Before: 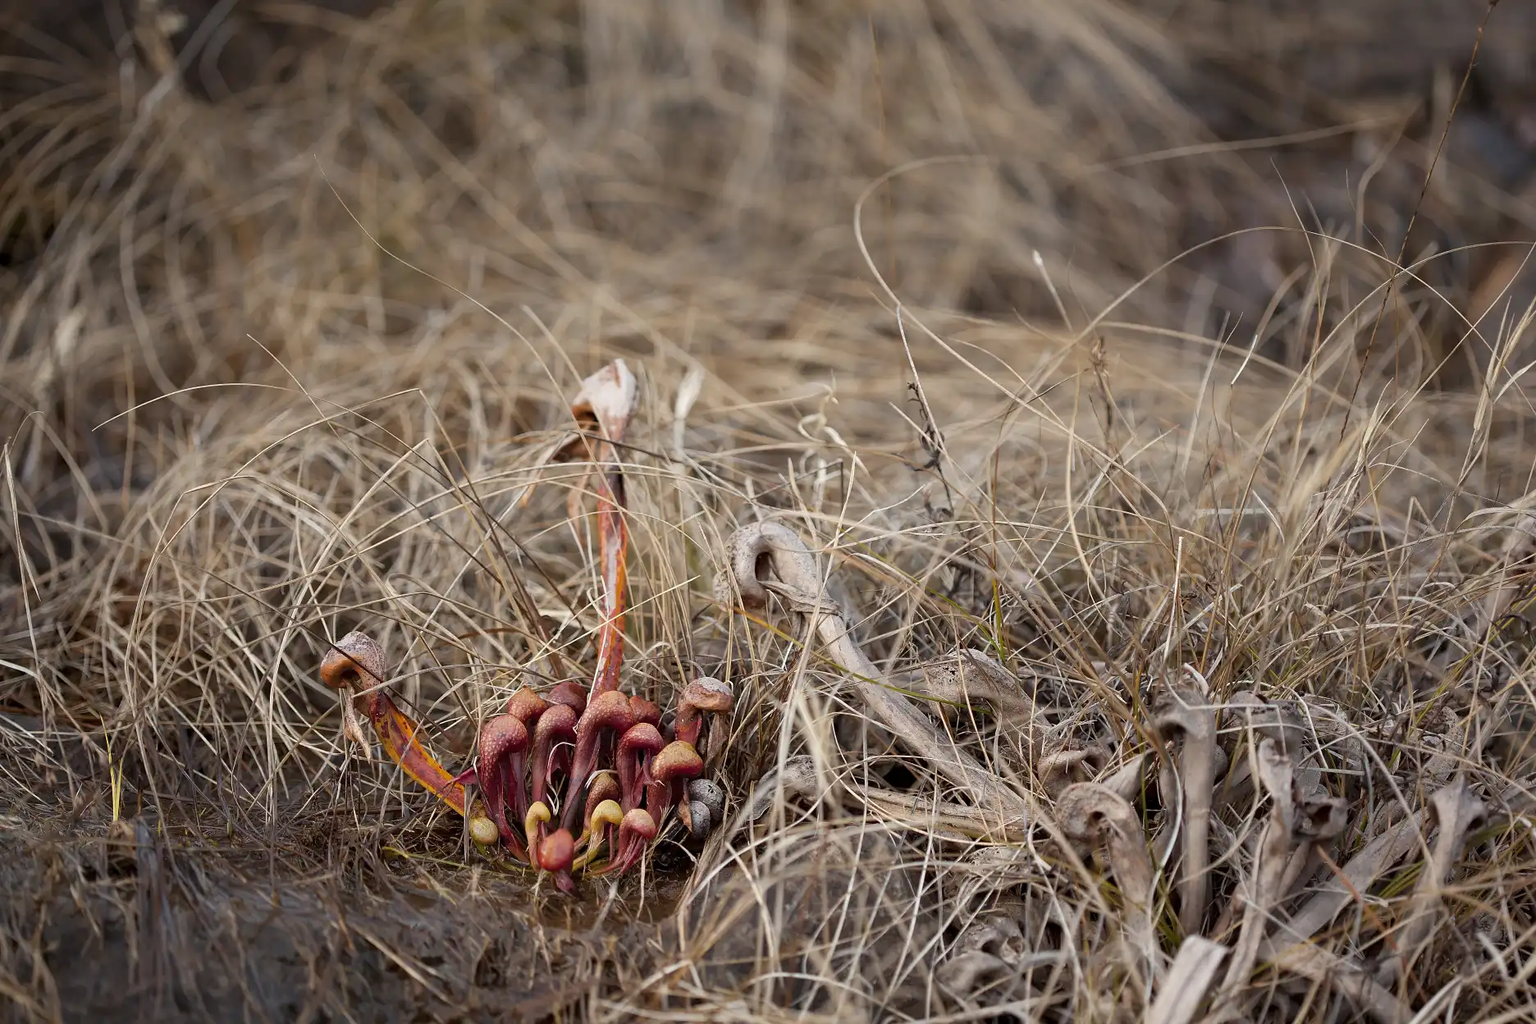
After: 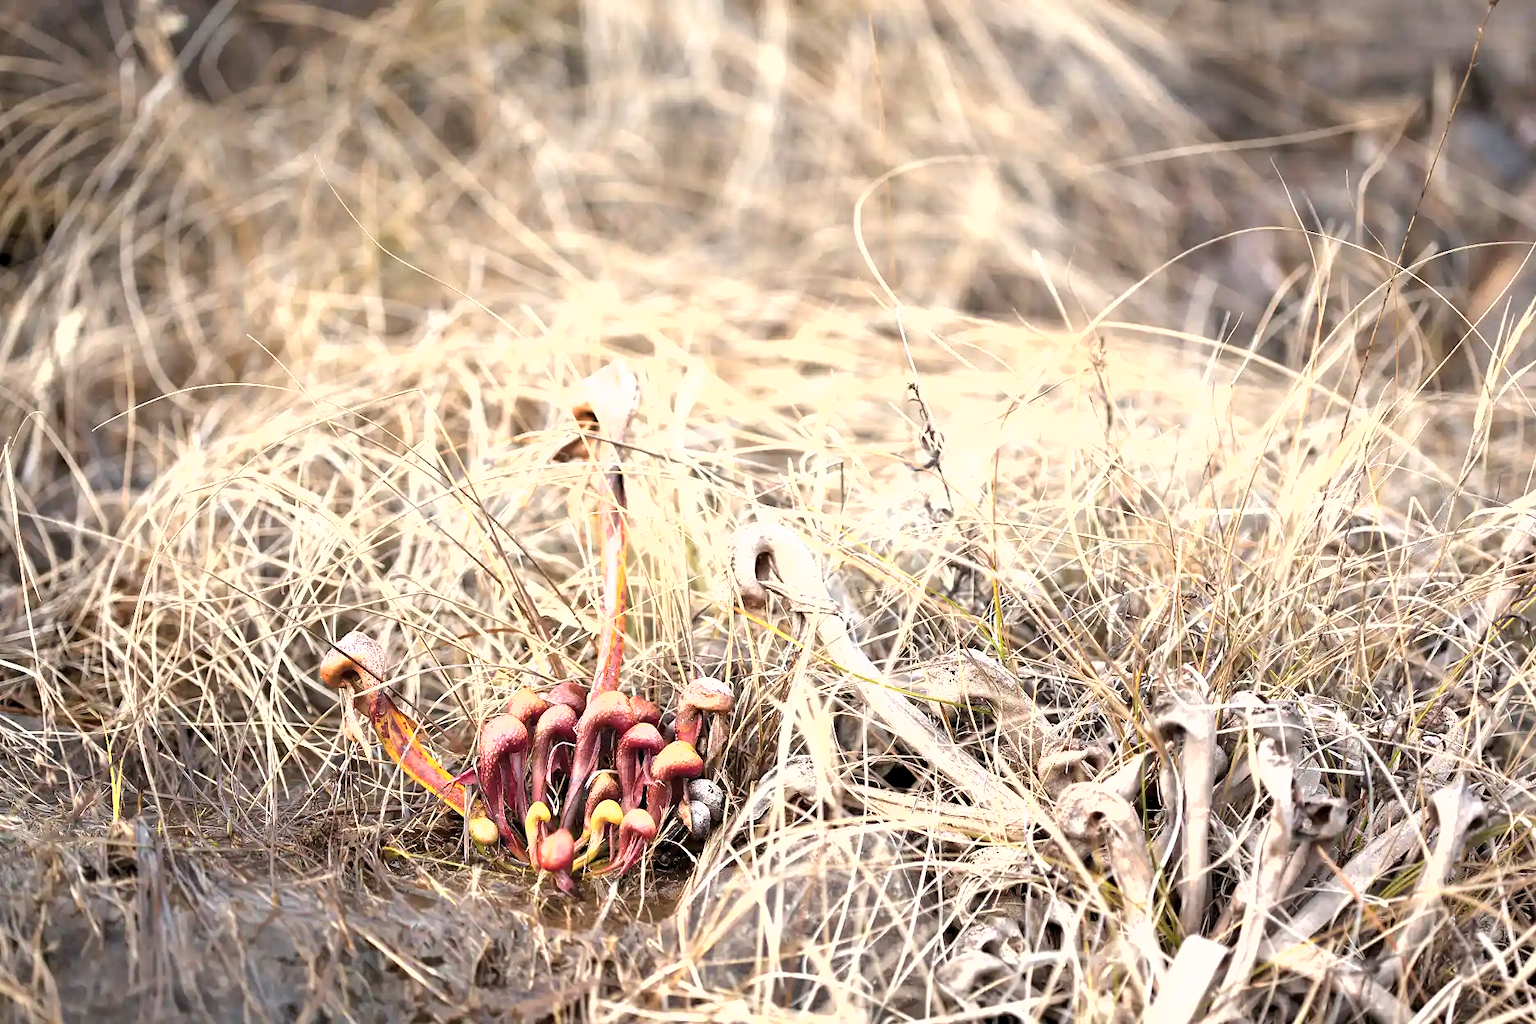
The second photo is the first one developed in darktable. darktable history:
shadows and highlights: radius 111.68, shadows 51.61, white point adjustment 9.07, highlights -4.11, soften with gaussian
exposure: black level correction 0, exposure 1.467 EV, compensate highlight preservation false
levels: levels [0.026, 0.507, 0.987]
